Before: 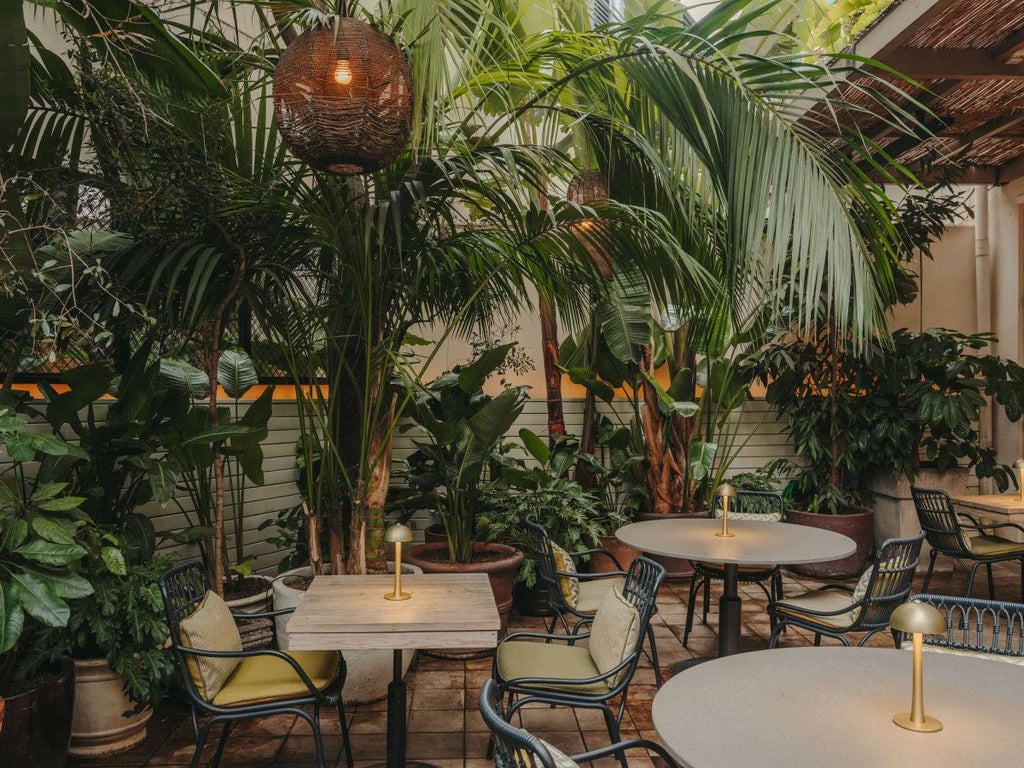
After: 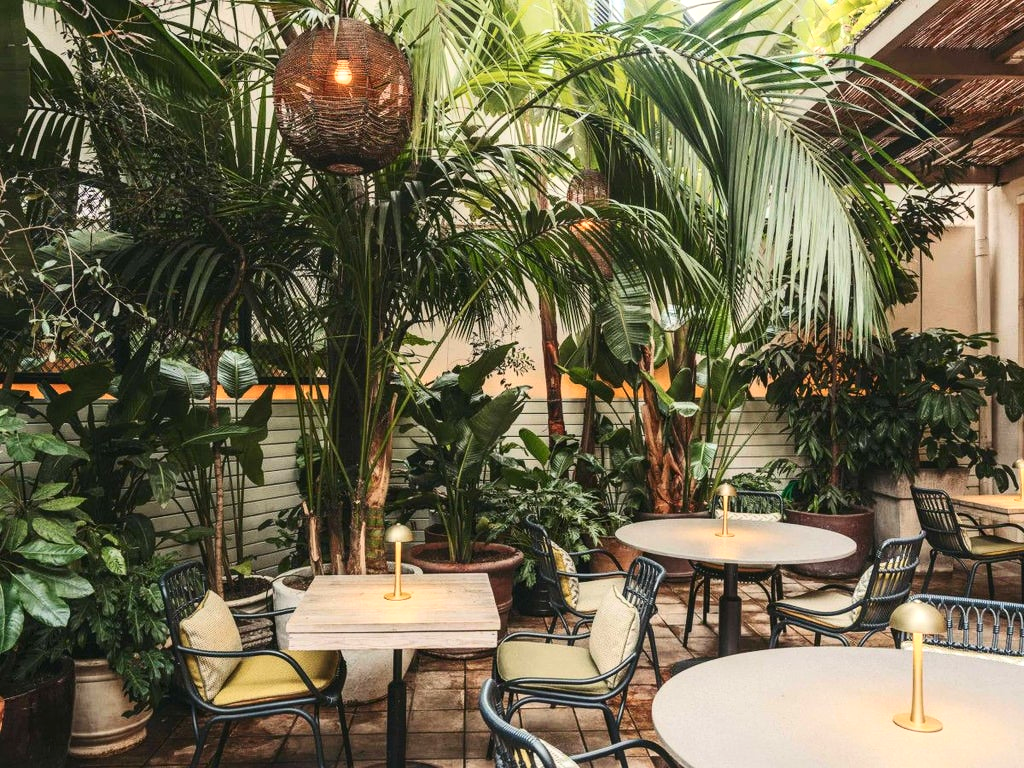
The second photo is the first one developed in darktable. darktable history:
exposure: exposure 0.717 EV, compensate highlight preservation false
contrast brightness saturation: contrast 0.243, brightness 0.092
